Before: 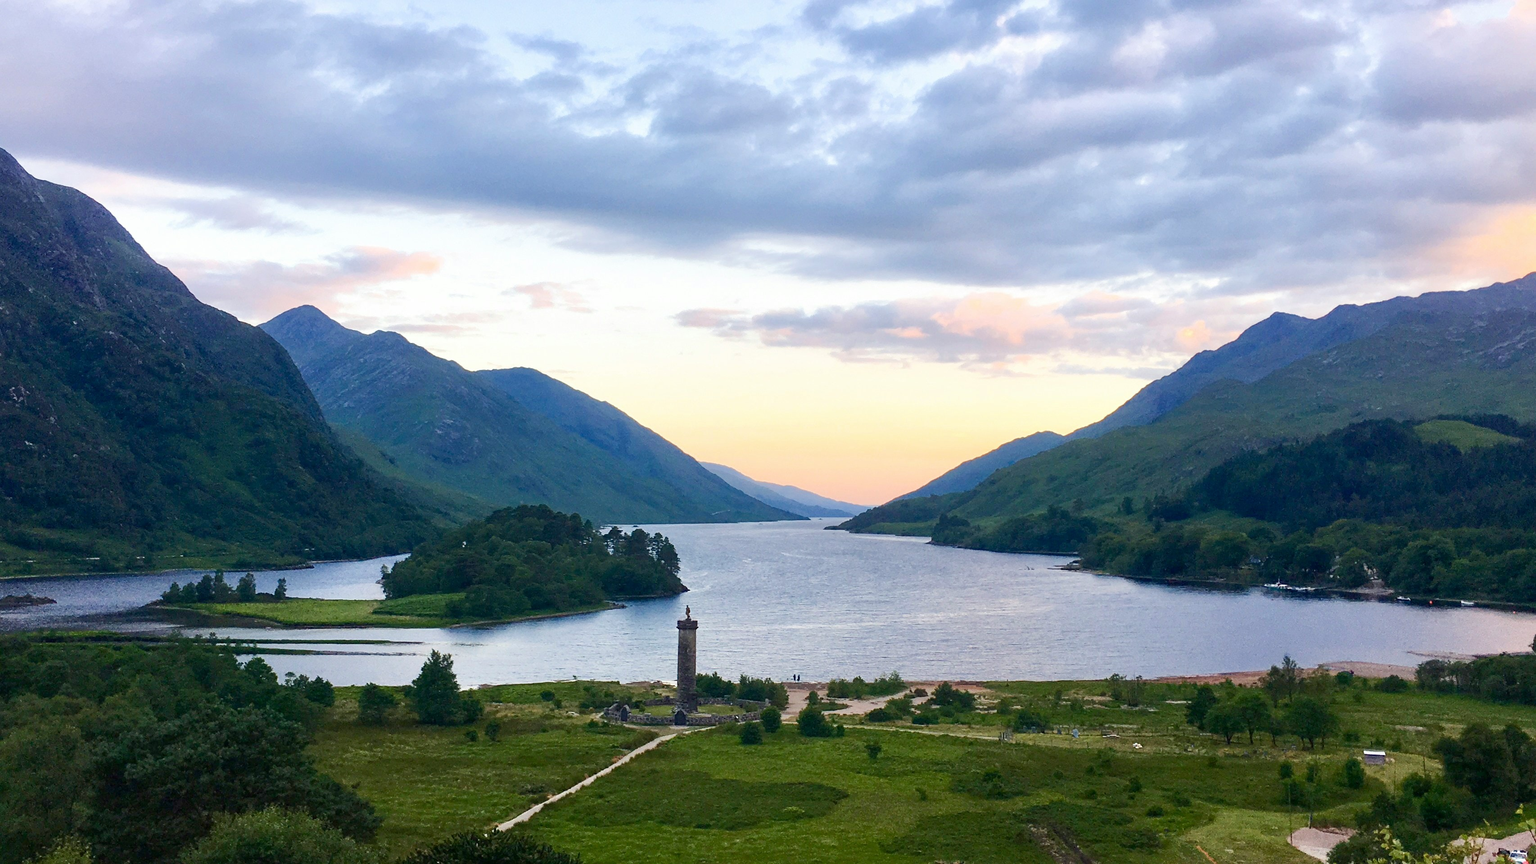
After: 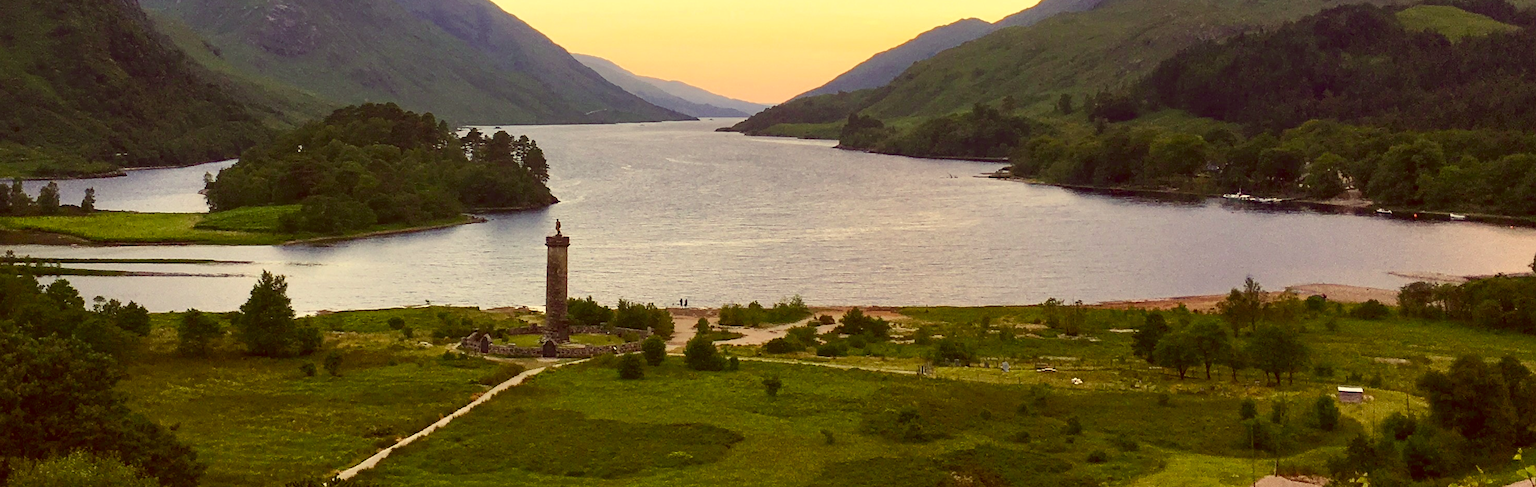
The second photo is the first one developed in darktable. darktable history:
crop and rotate: left 13.306%, top 48.129%, bottom 2.928%
color correction: highlights a* 1.12, highlights b* 24.26, shadows a* 15.58, shadows b* 24.26
